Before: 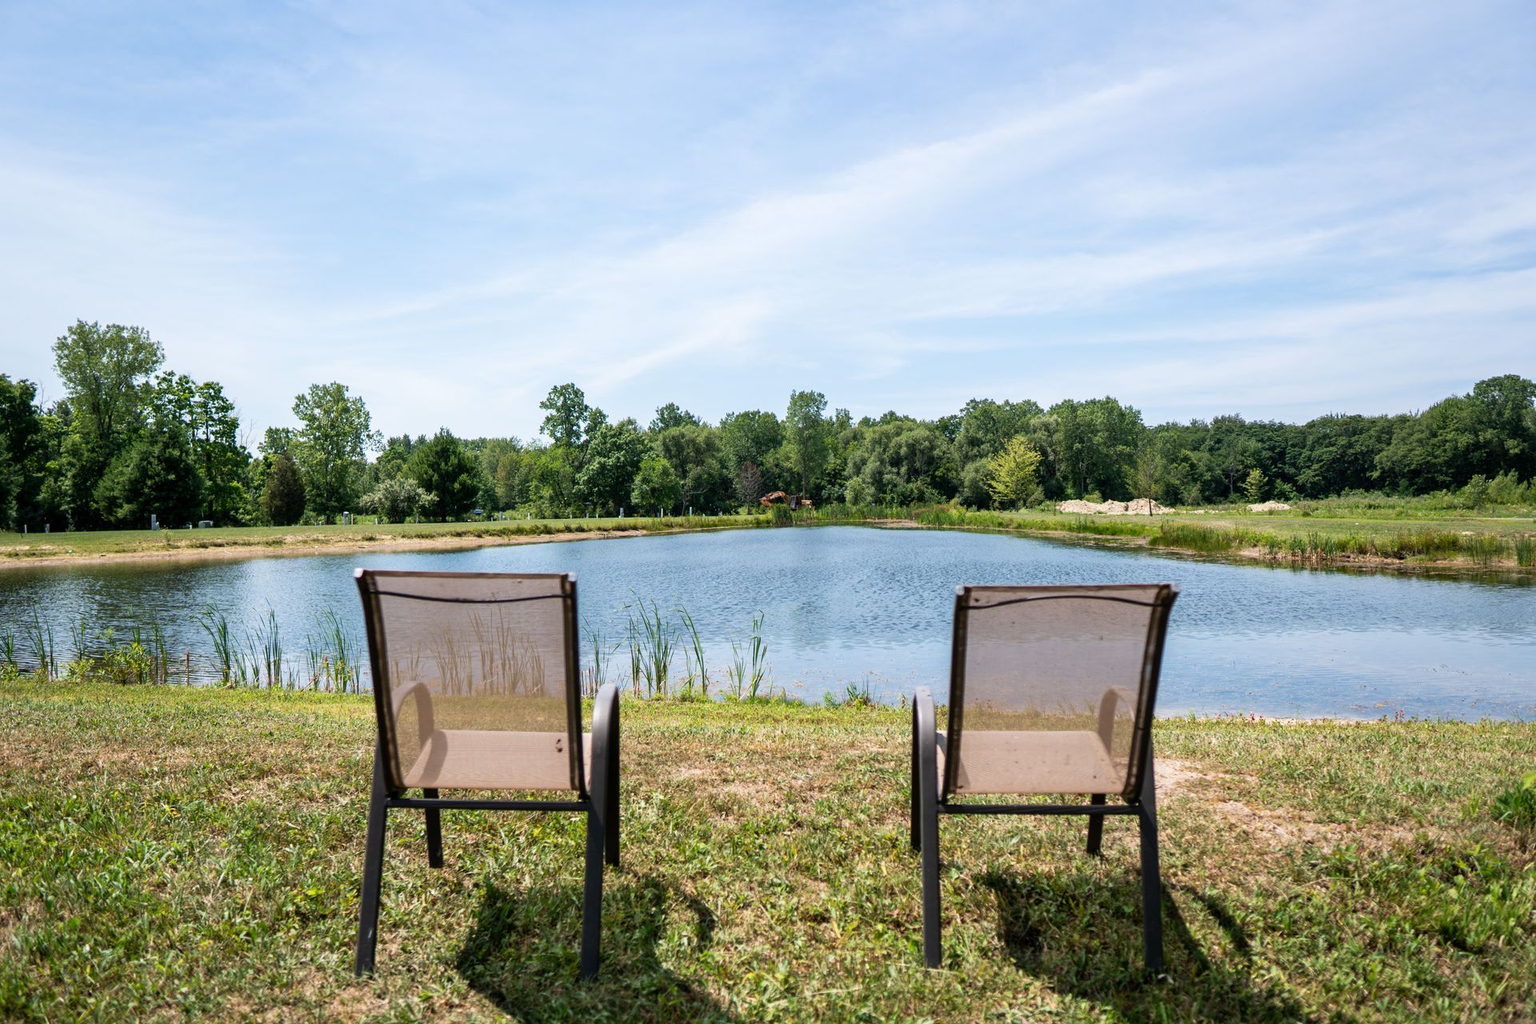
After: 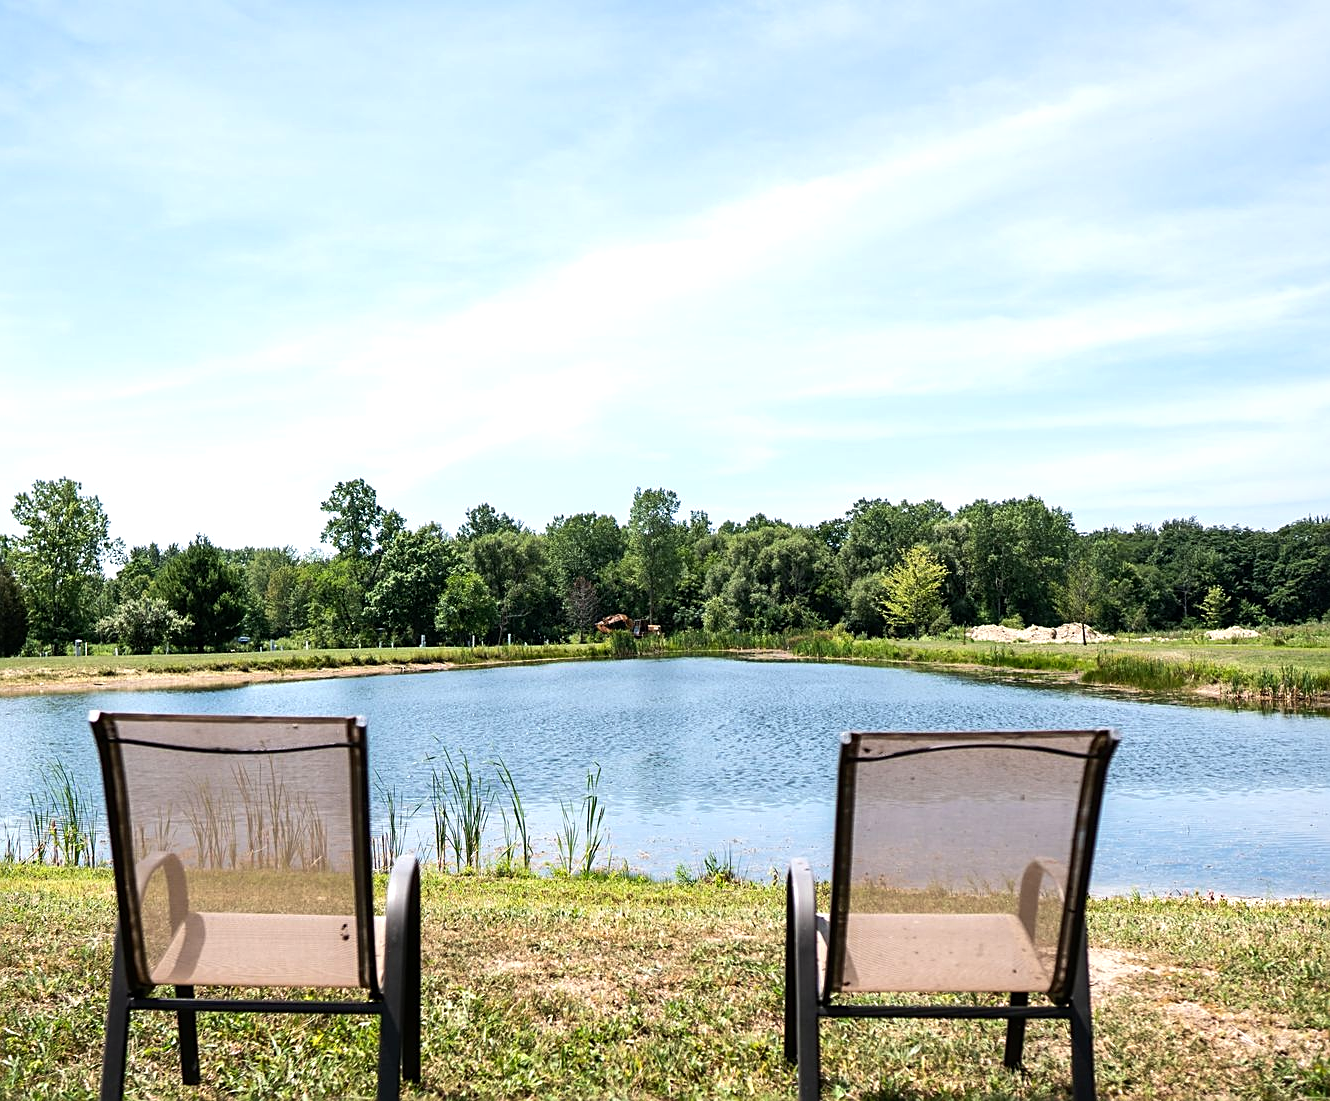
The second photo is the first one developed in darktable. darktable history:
crop: left 18.479%, right 12.2%, bottom 13.971%
sharpen: on, module defaults
tone equalizer: -8 EV -0.417 EV, -7 EV -0.389 EV, -6 EV -0.333 EV, -5 EV -0.222 EV, -3 EV 0.222 EV, -2 EV 0.333 EV, -1 EV 0.389 EV, +0 EV 0.417 EV, edges refinement/feathering 500, mask exposure compensation -1.57 EV, preserve details no
